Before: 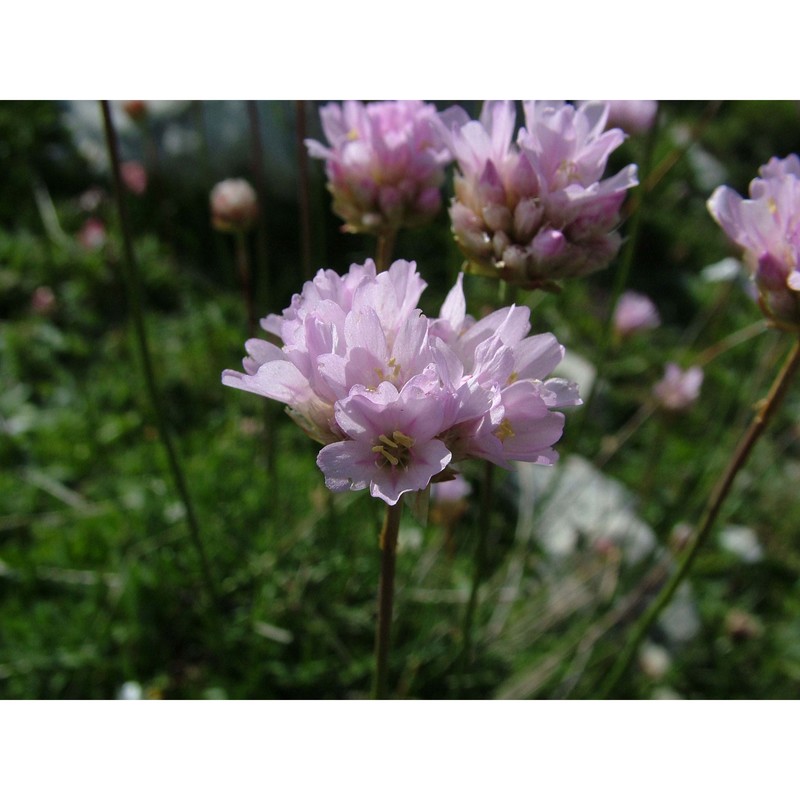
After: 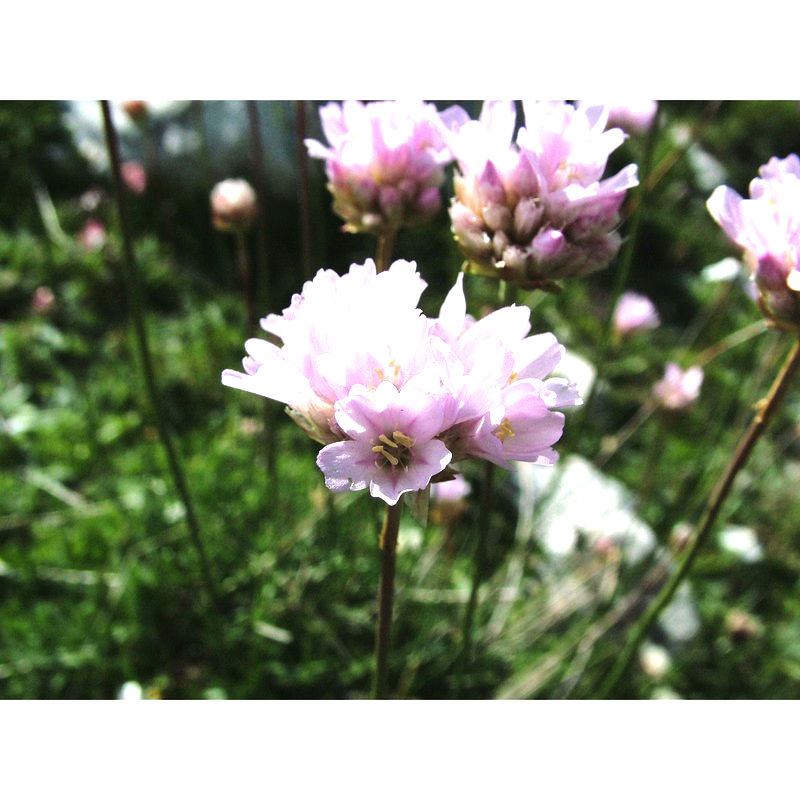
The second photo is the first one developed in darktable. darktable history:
tone equalizer: -8 EV -0.75 EV, -7 EV -0.7 EV, -6 EV -0.6 EV, -5 EV -0.4 EV, -3 EV 0.4 EV, -2 EV 0.6 EV, -1 EV 0.7 EV, +0 EV 0.75 EV, edges refinement/feathering 500, mask exposure compensation -1.57 EV, preserve details no
exposure: black level correction -0.002, exposure 1.115 EV, compensate highlight preservation false
